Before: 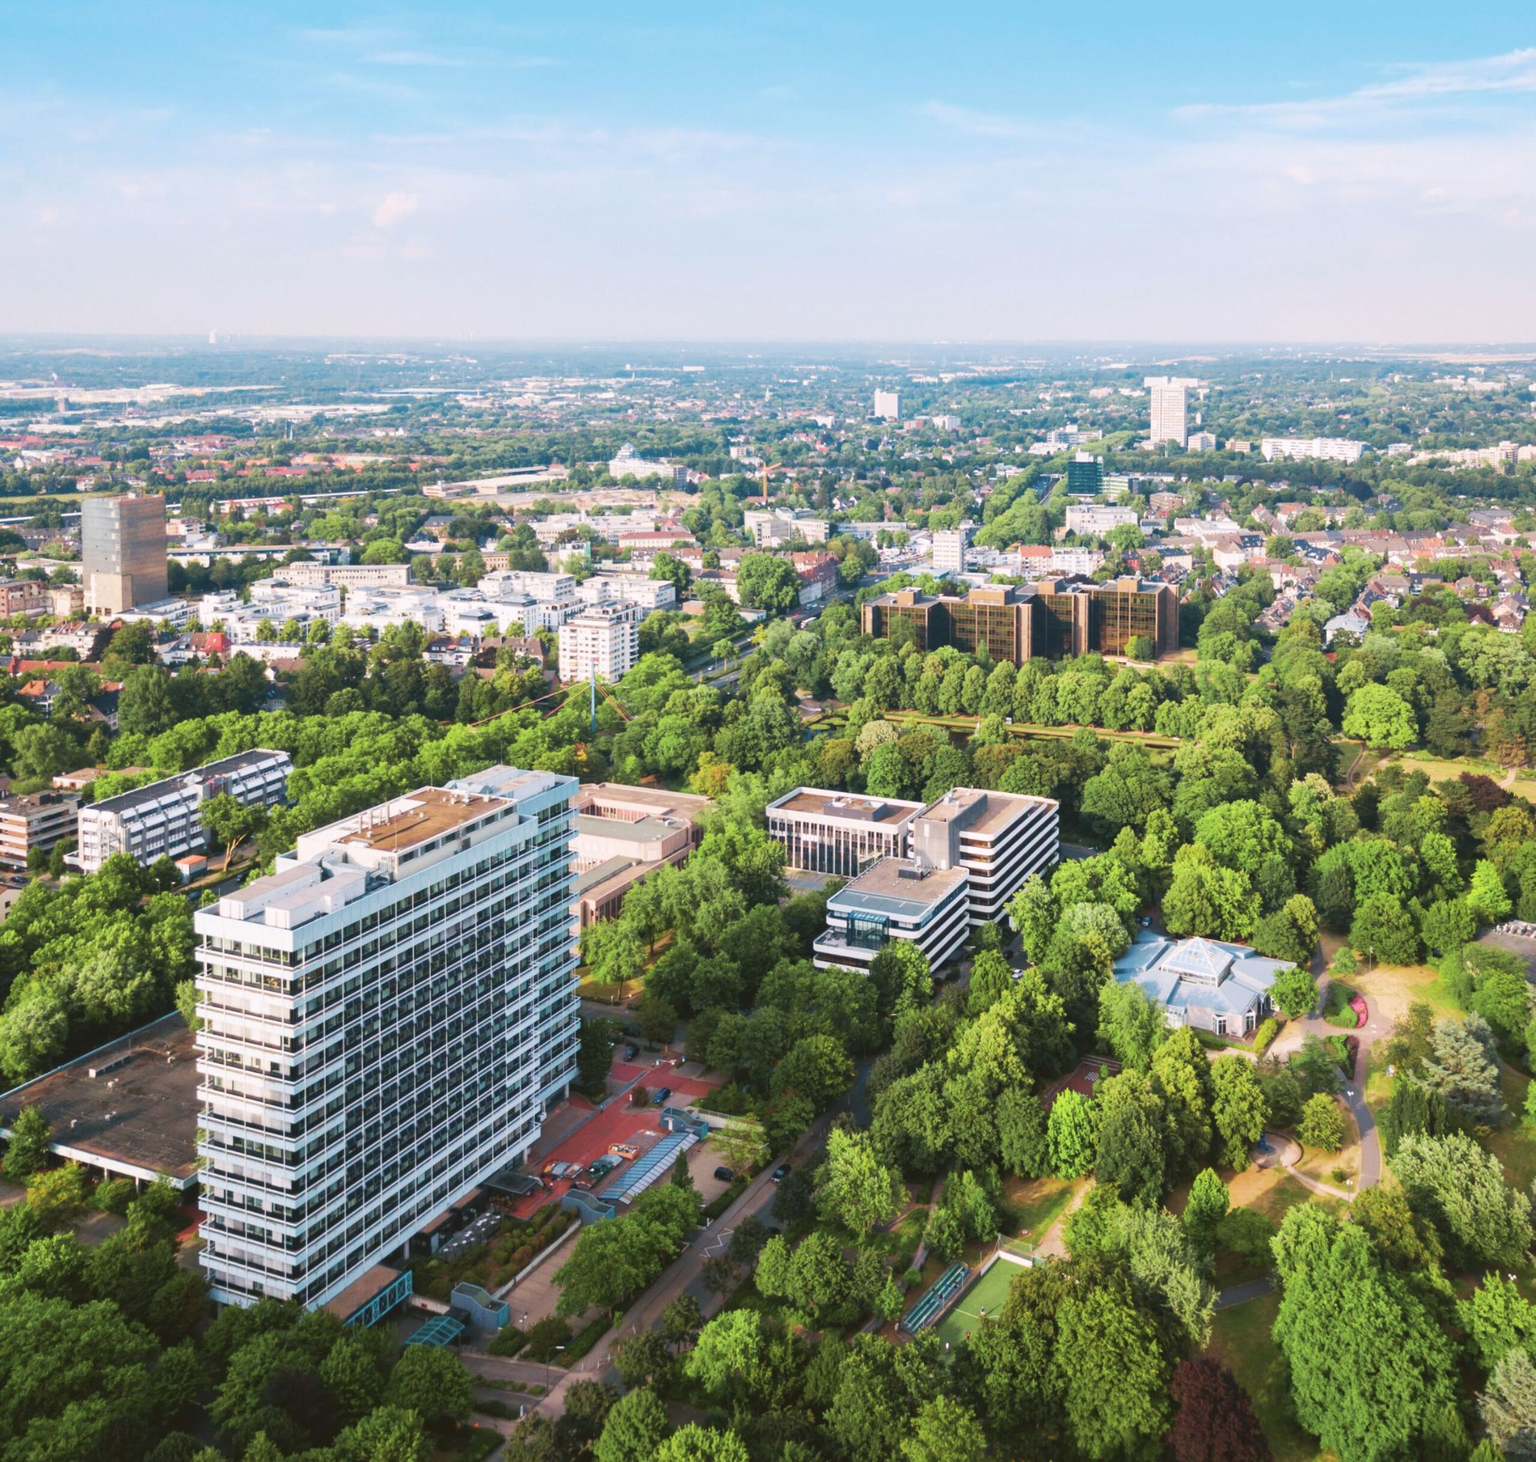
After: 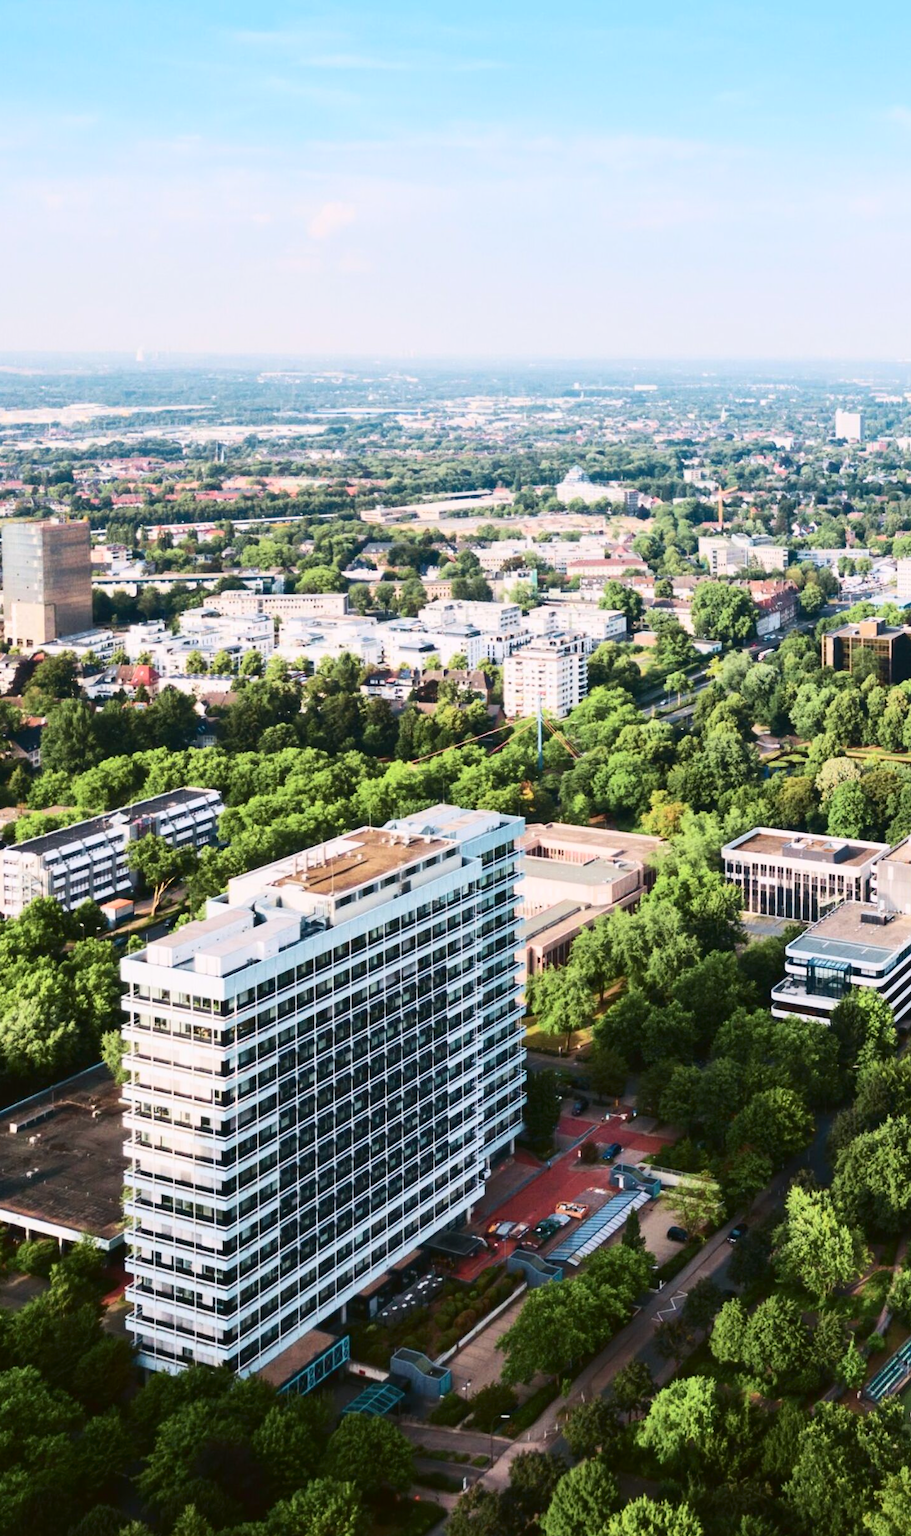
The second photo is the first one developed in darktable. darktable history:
crop: left 5.199%, right 38.35%
contrast brightness saturation: contrast 0.3
exposure: black level correction 0.001, exposure -0.123 EV, compensate highlight preservation false
